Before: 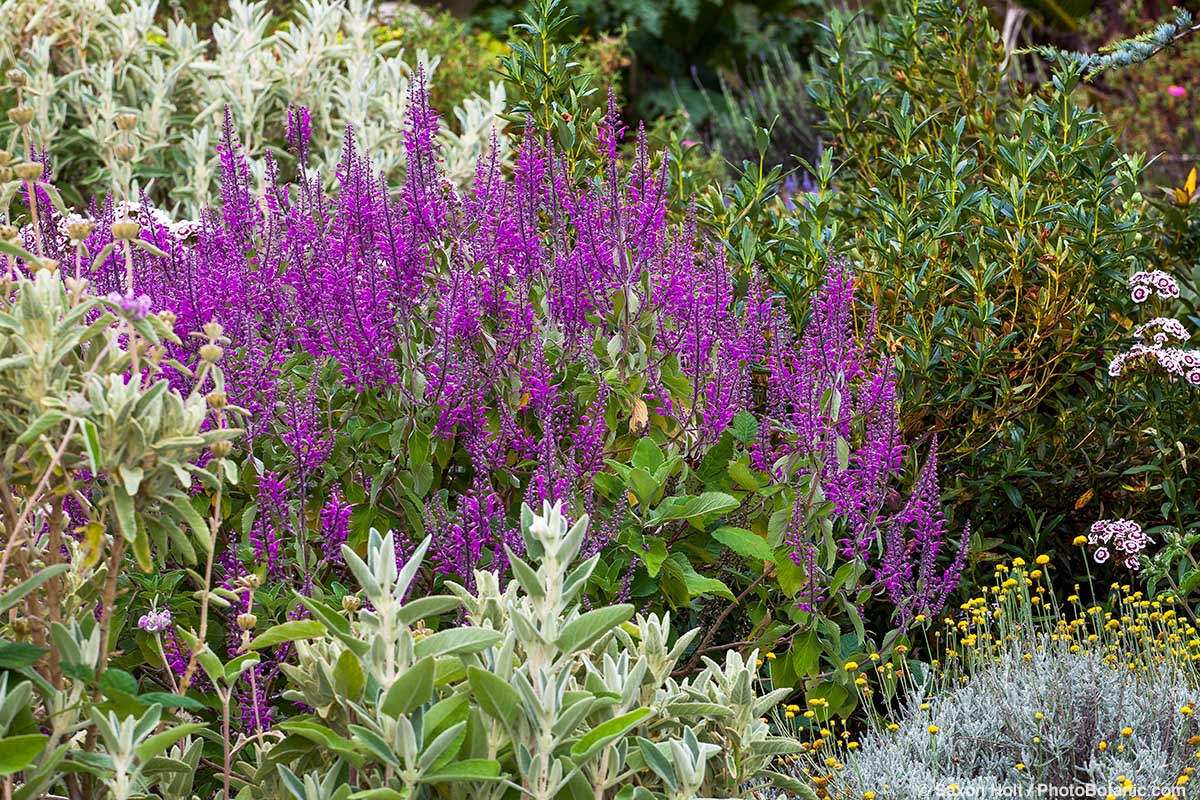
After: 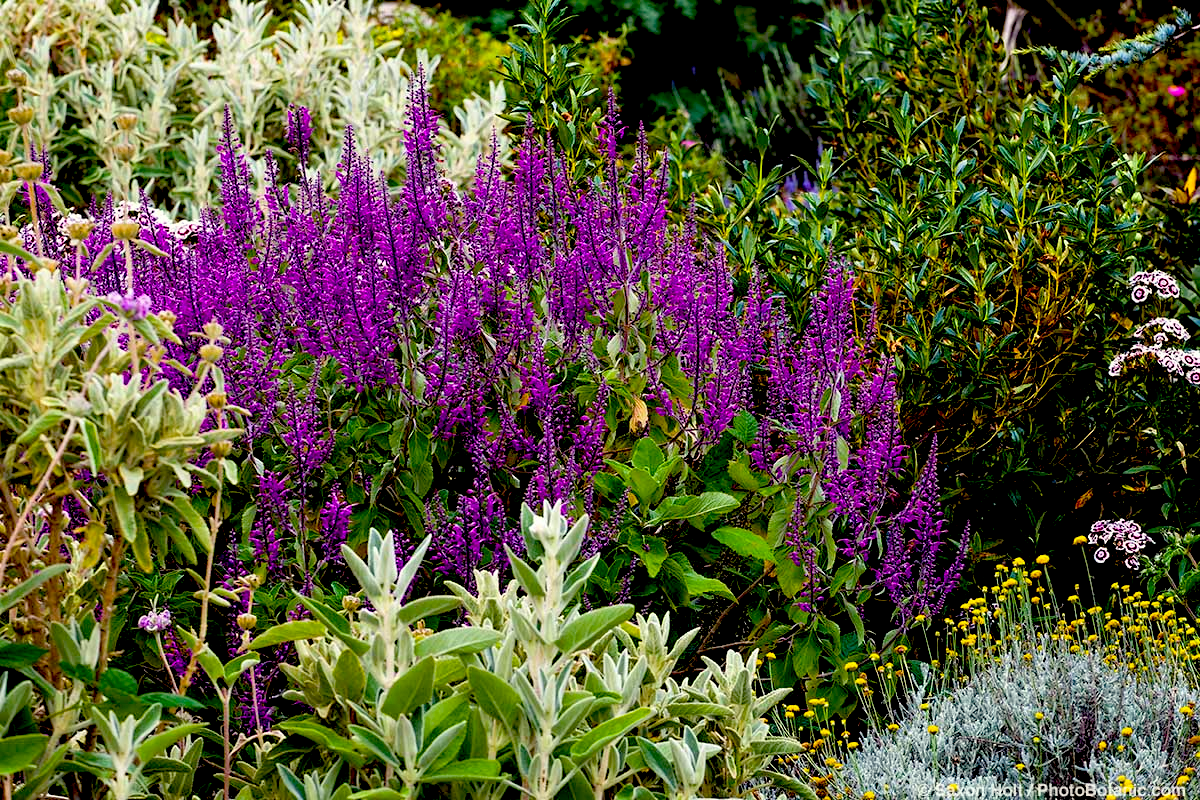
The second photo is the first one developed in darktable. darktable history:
color balance rgb: highlights gain › luminance 7.19%, highlights gain › chroma 1.917%, highlights gain › hue 89.31°, perceptual saturation grading › global saturation 19.911%
exposure: black level correction 0.056, exposure -0.039 EV, compensate highlight preservation false
